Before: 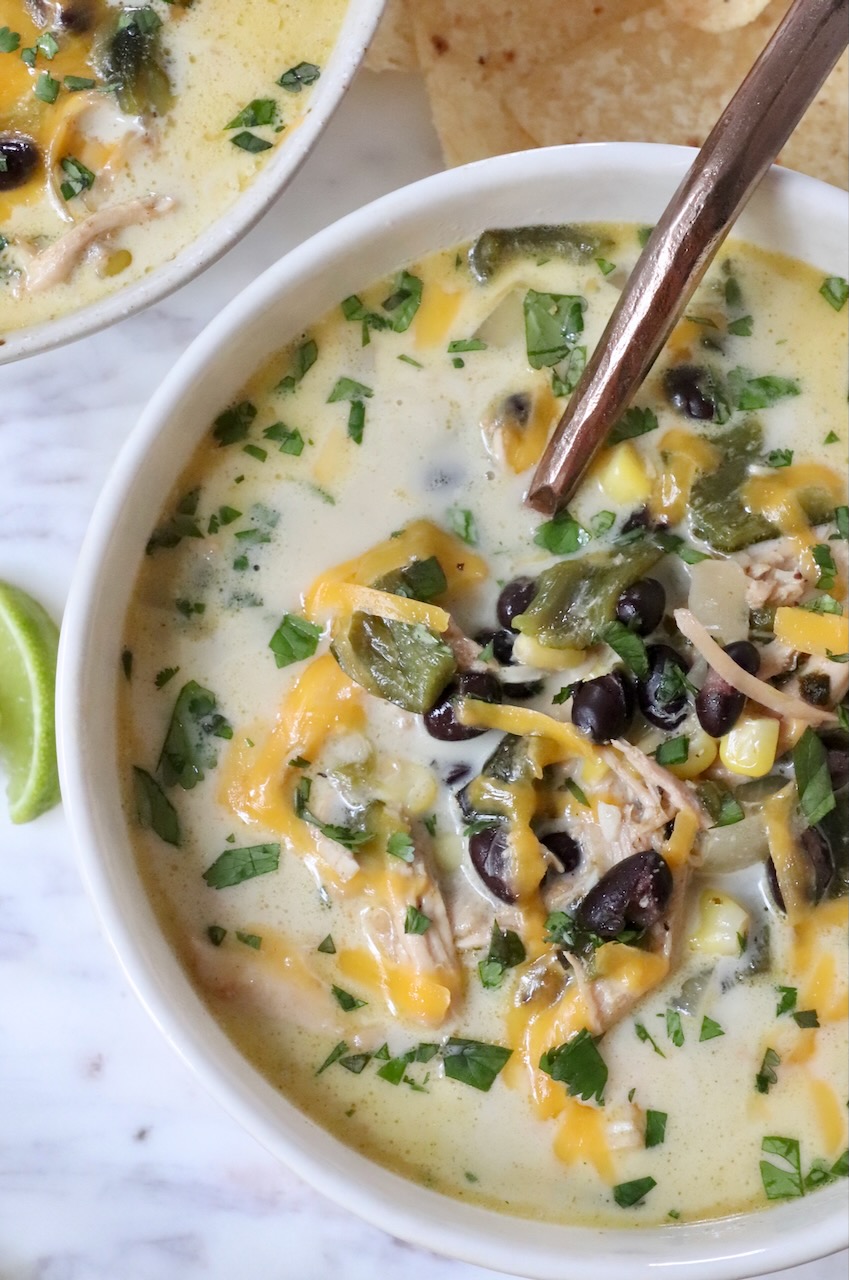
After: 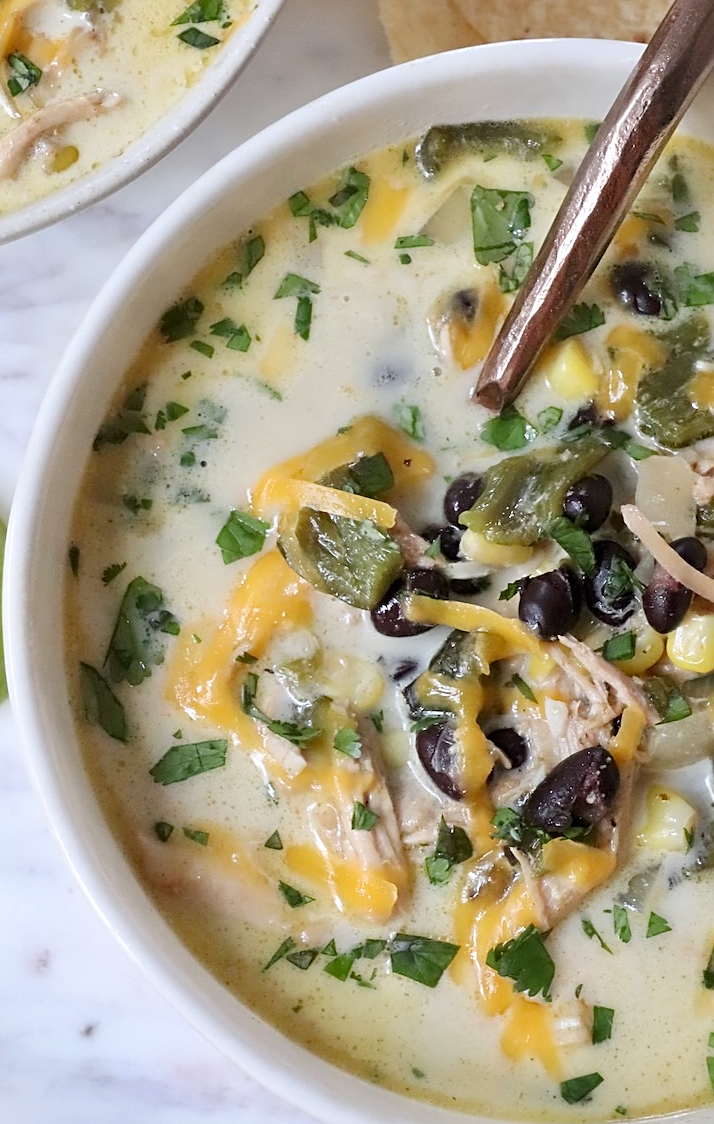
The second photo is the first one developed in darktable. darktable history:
crop: left 6.328%, top 8.187%, right 9.524%, bottom 3.933%
sharpen: on, module defaults
